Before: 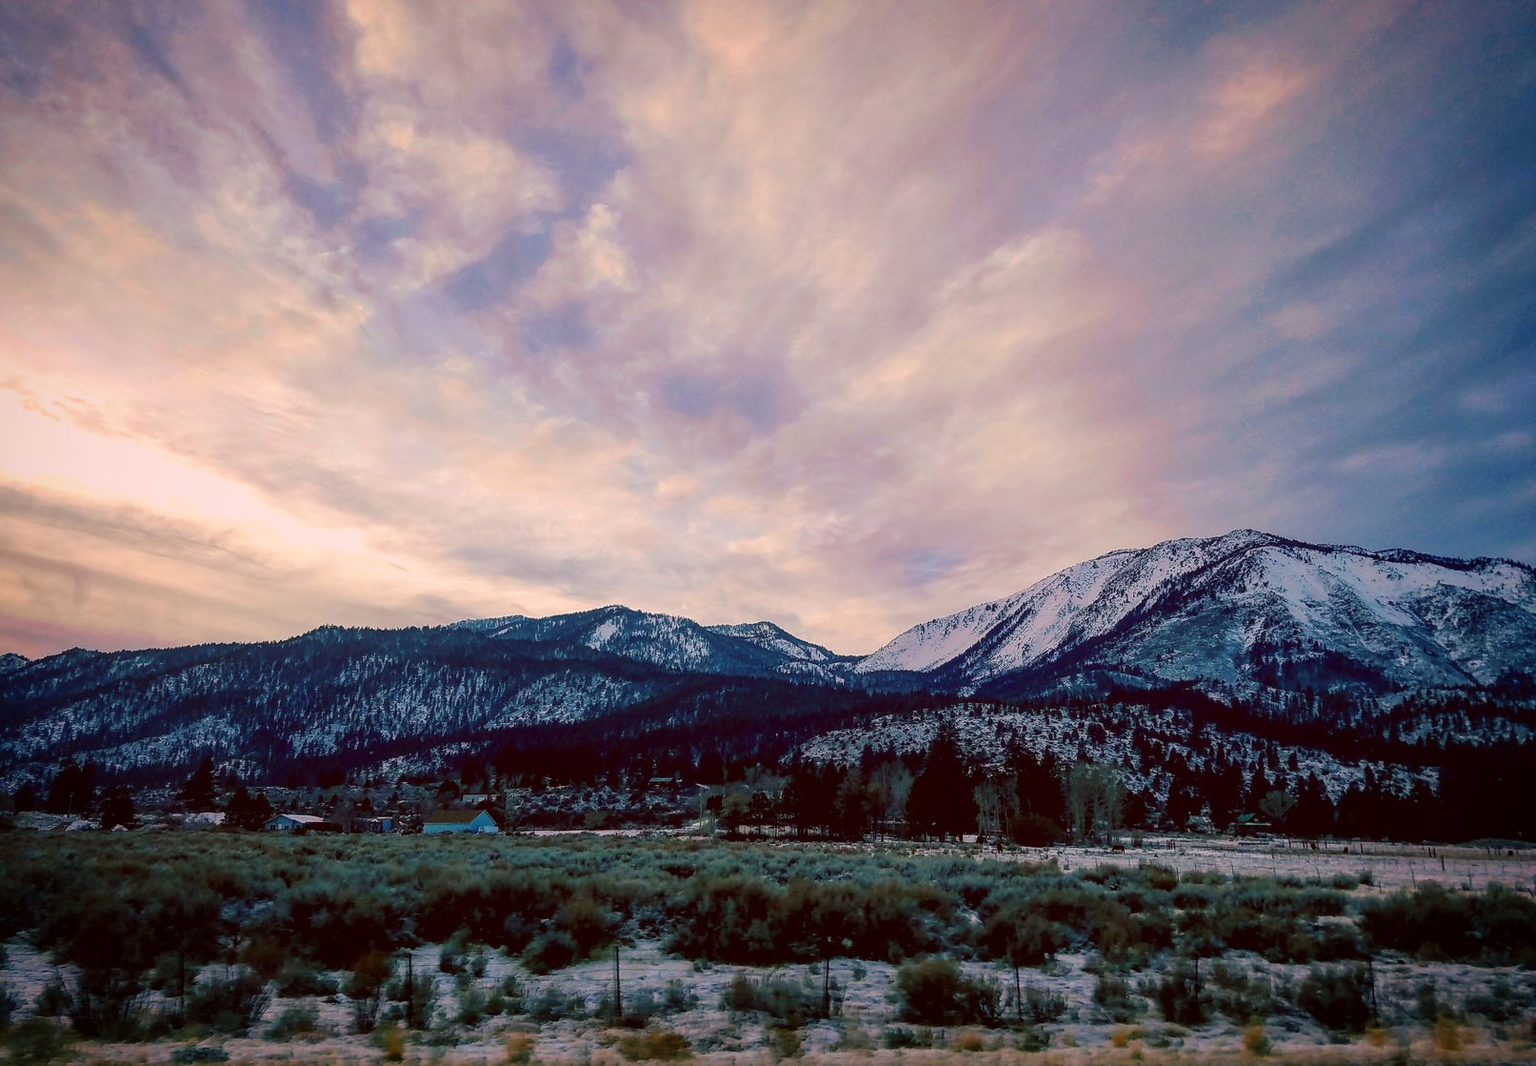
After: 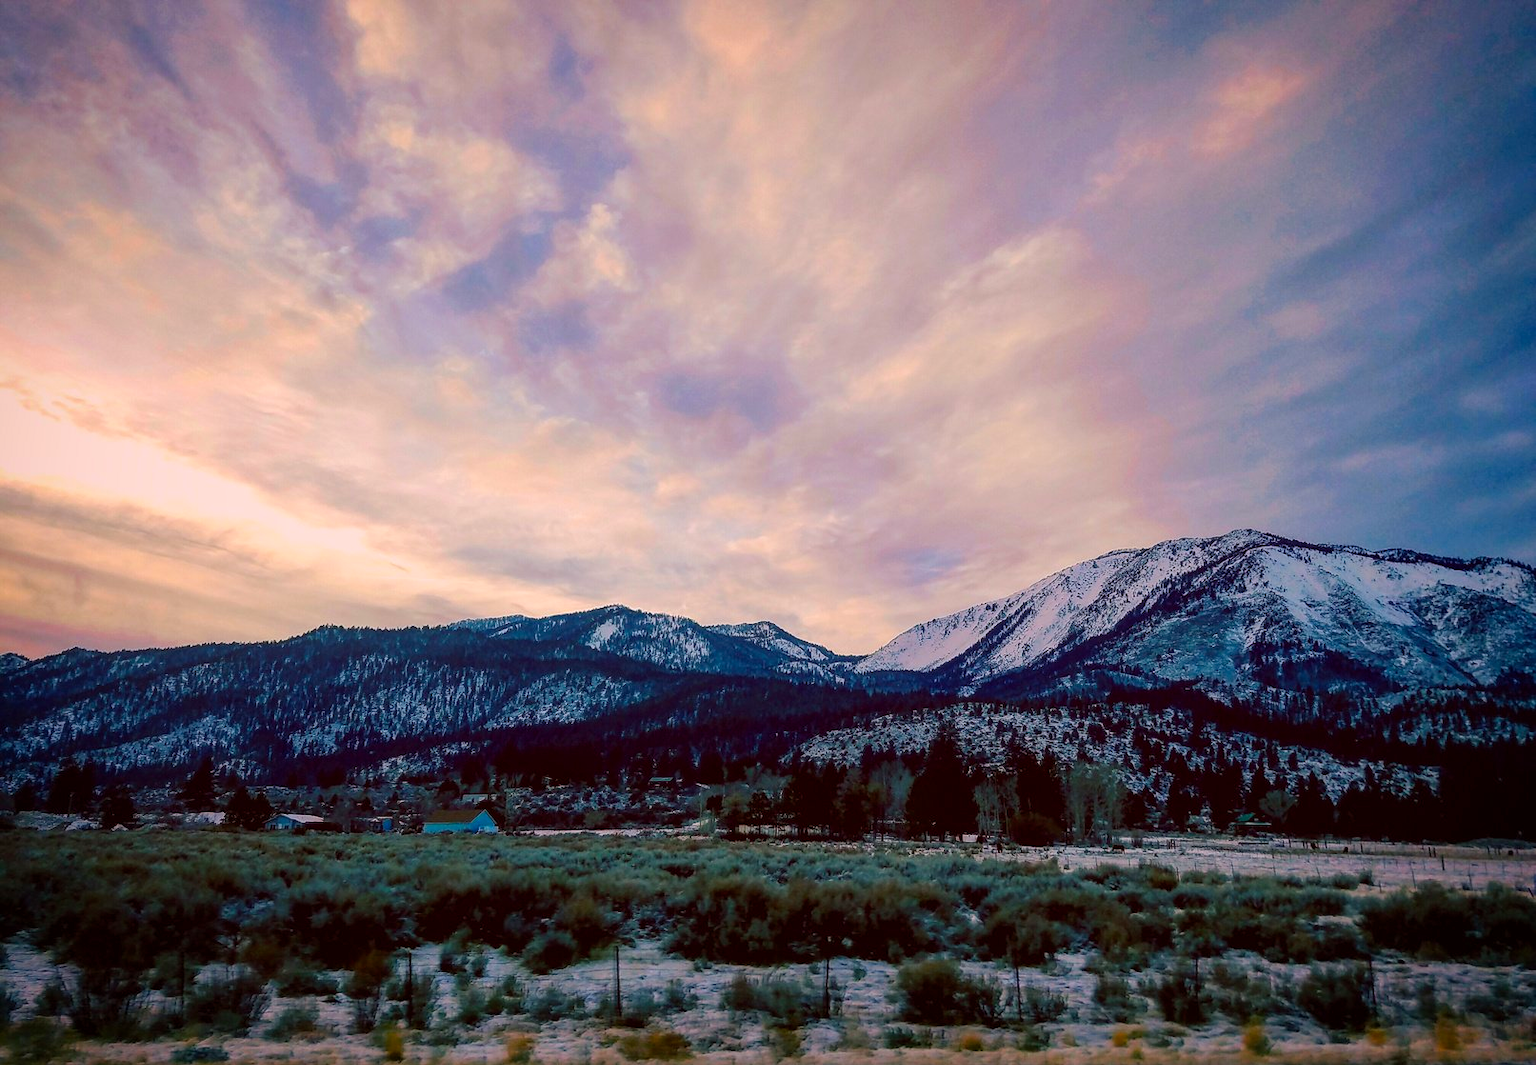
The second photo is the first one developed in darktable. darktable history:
color balance rgb: perceptual saturation grading › global saturation 30.203%
